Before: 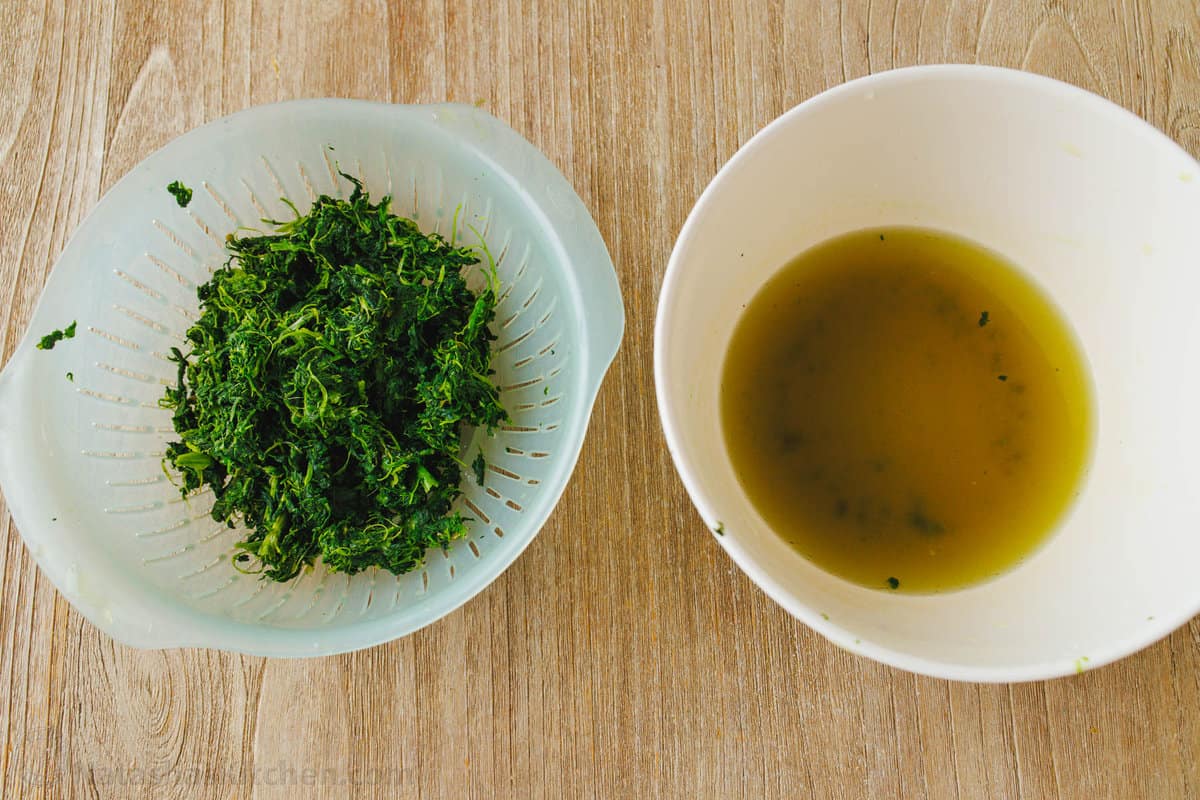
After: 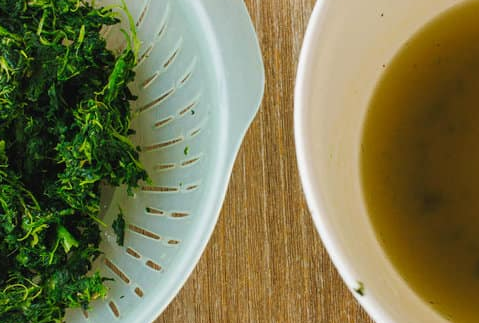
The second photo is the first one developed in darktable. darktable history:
crop: left 30.062%, top 30.084%, right 29.969%, bottom 29.43%
